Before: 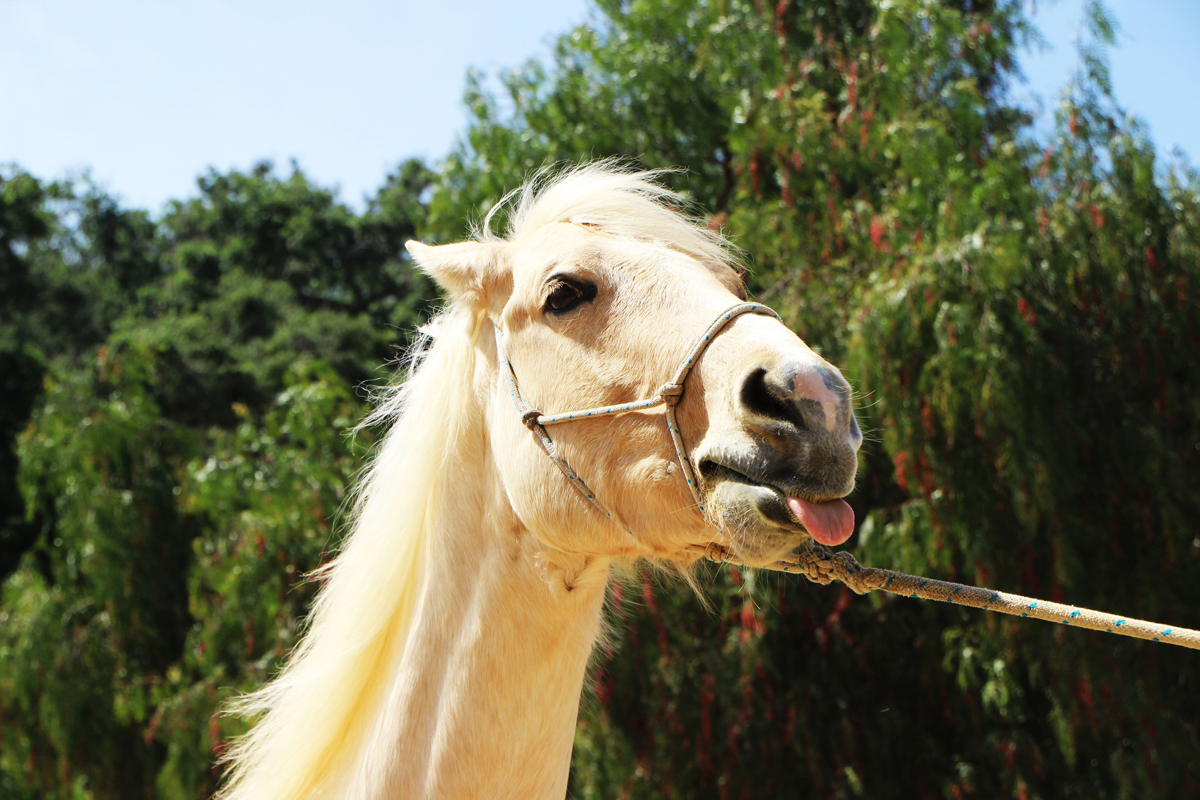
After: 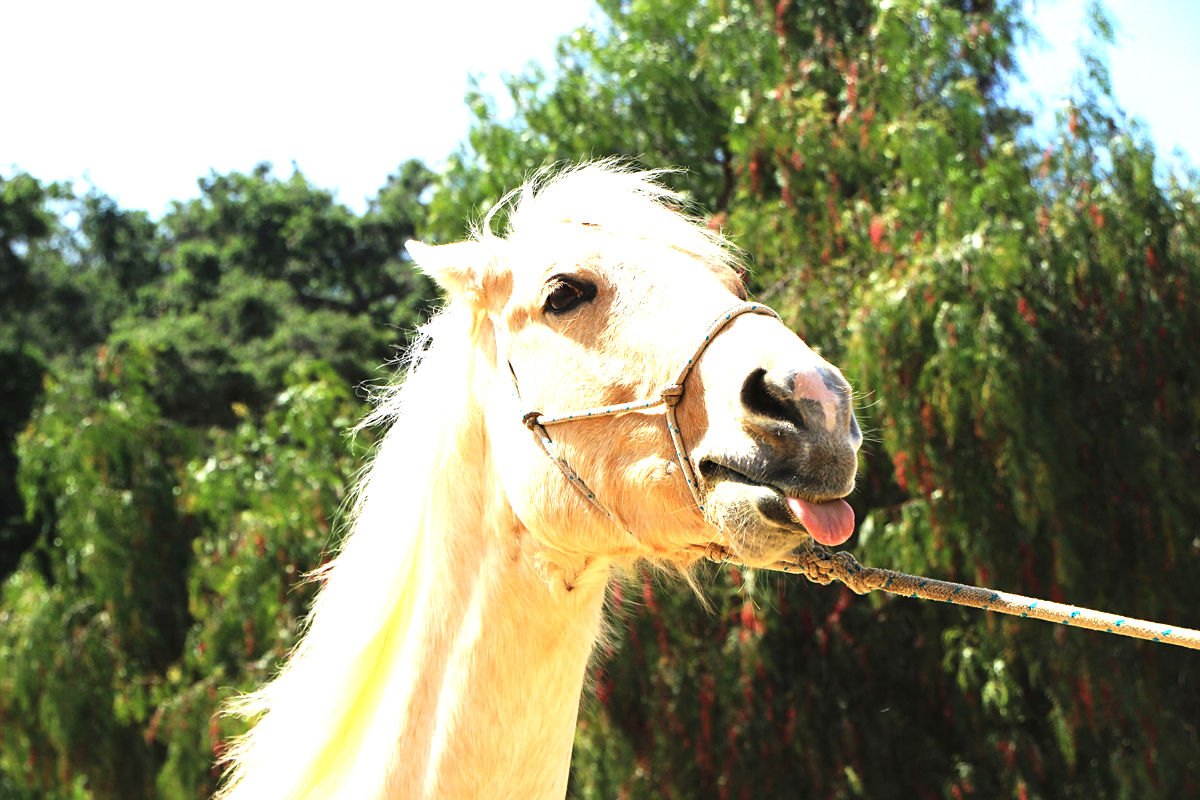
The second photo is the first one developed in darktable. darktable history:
sharpen: amount 0.217
exposure: black level correction 0, exposure 0.954 EV, compensate highlight preservation false
